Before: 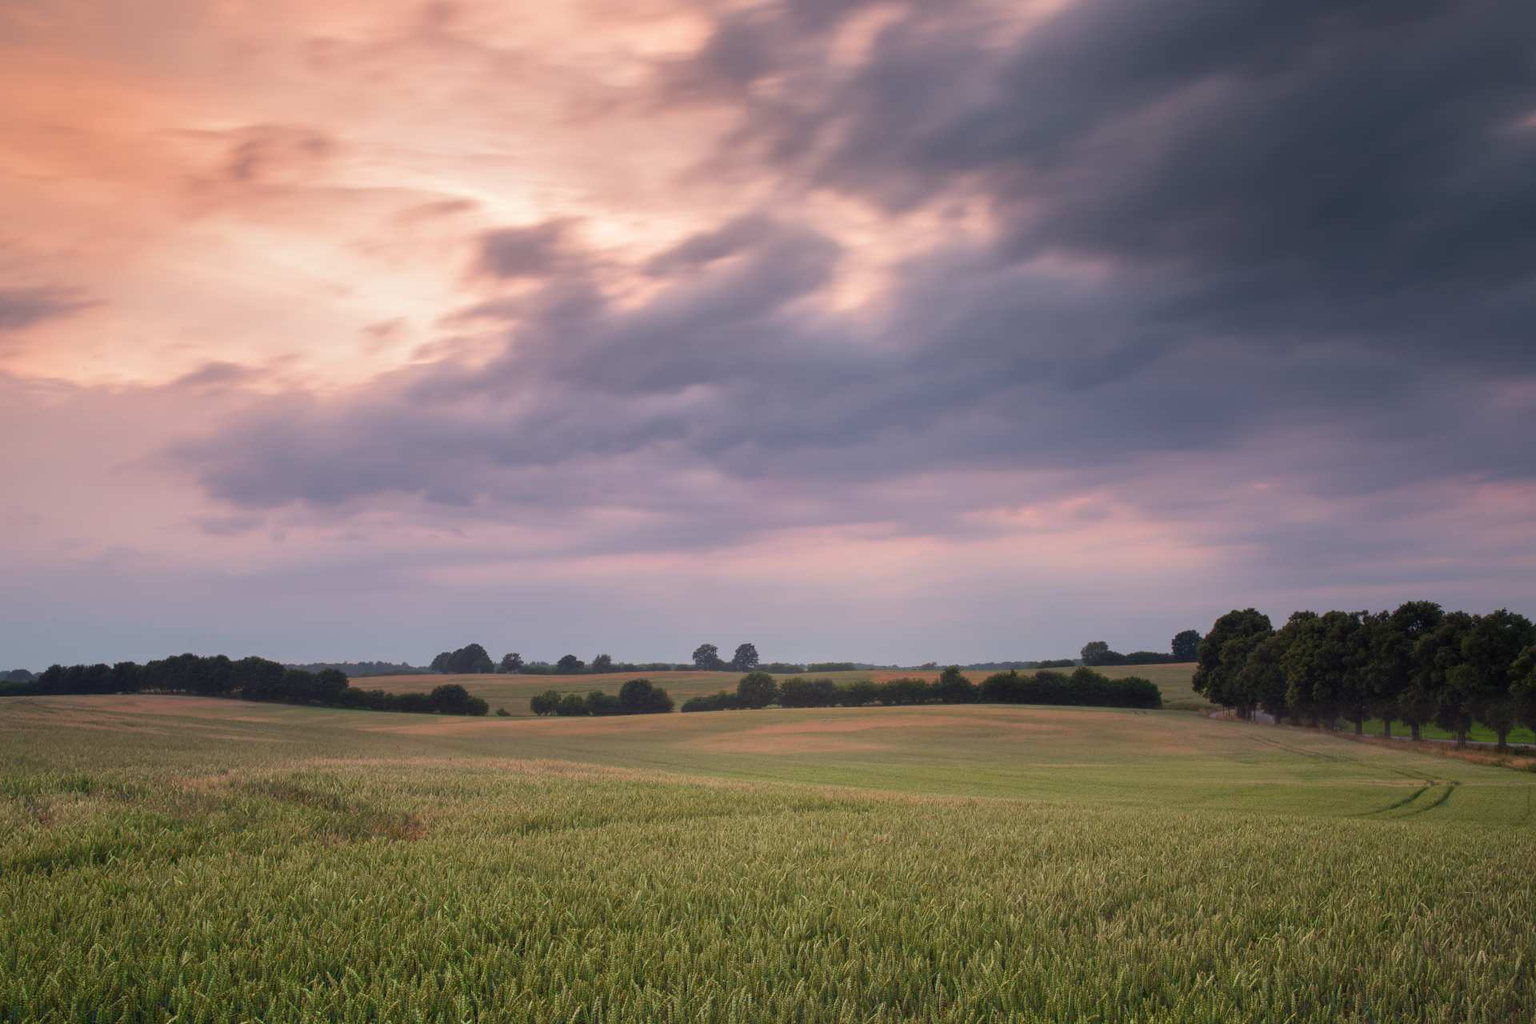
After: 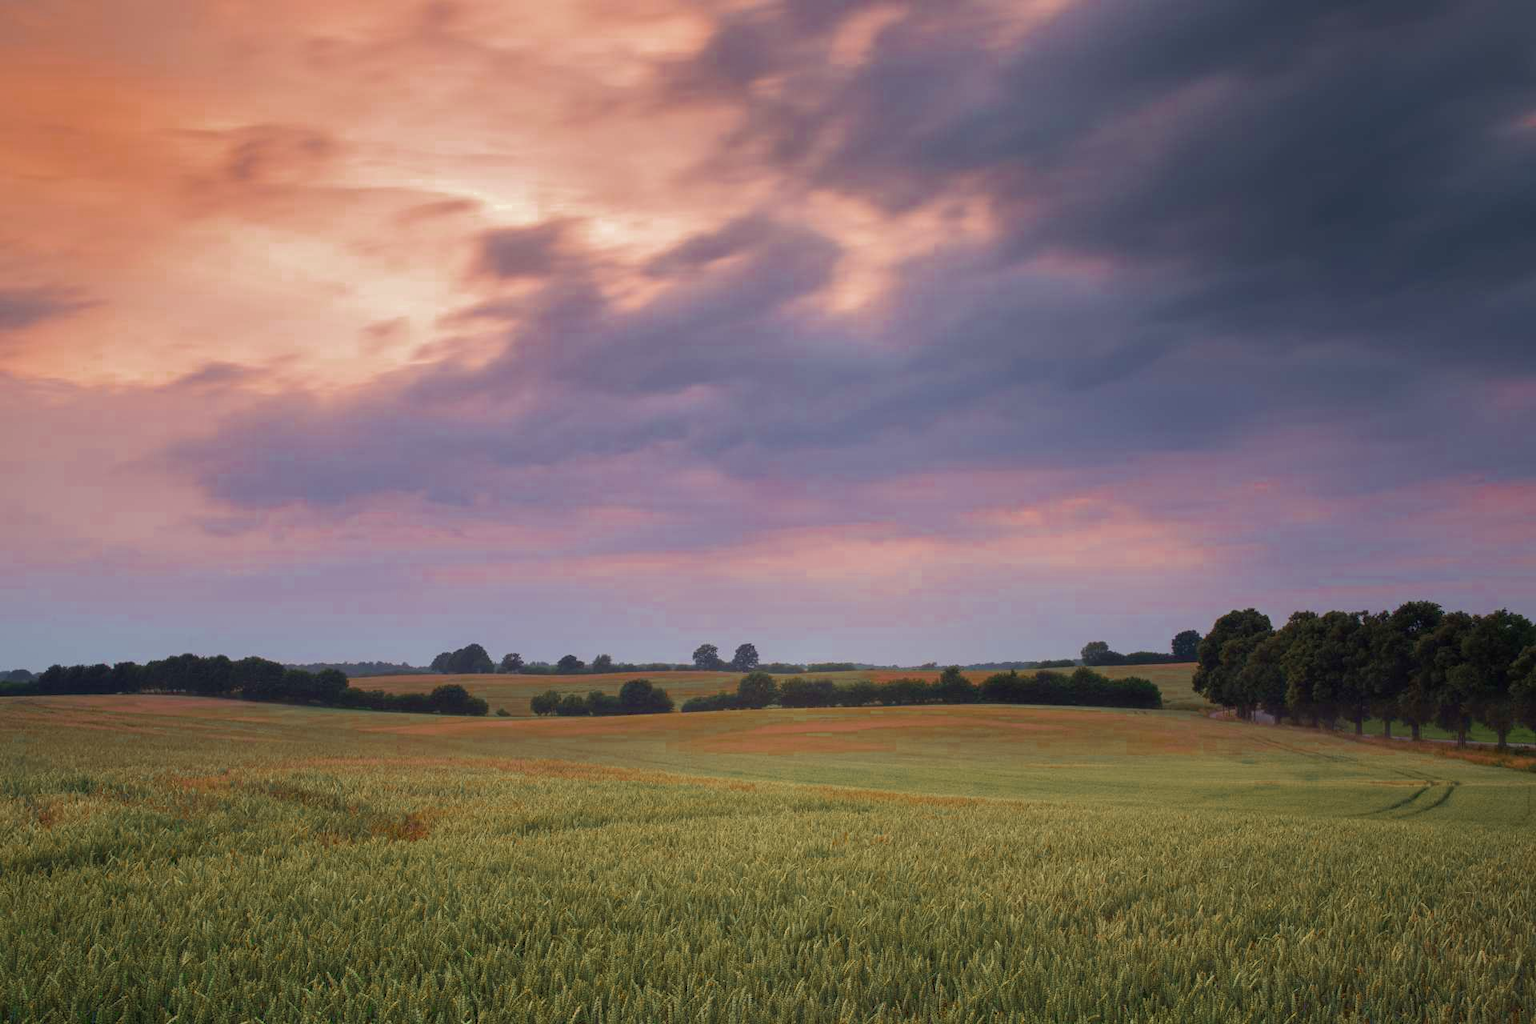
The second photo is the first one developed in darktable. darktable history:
velvia: on, module defaults
color zones: curves: ch0 [(0.11, 0.396) (0.195, 0.36) (0.25, 0.5) (0.303, 0.412) (0.357, 0.544) (0.75, 0.5) (0.967, 0.328)]; ch1 [(0, 0.468) (0.112, 0.512) (0.202, 0.6) (0.25, 0.5) (0.307, 0.352) (0.357, 0.544) (0.75, 0.5) (0.963, 0.524)]
